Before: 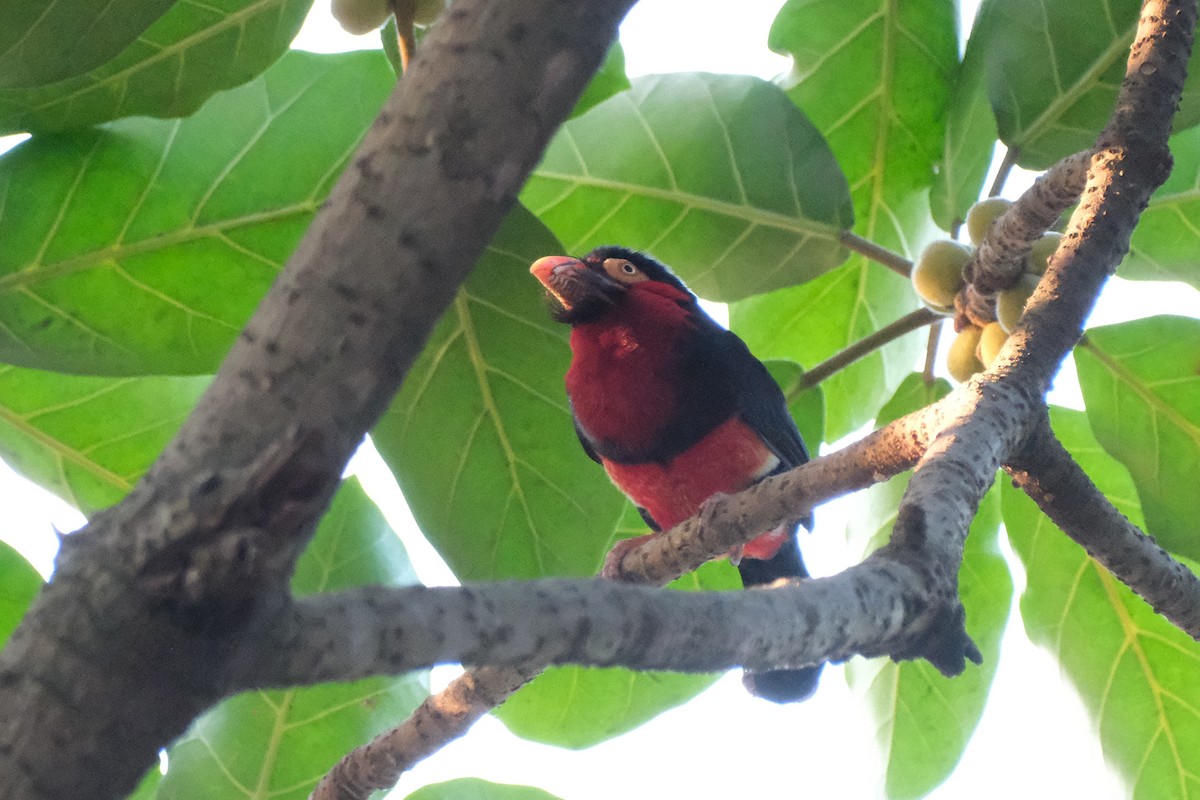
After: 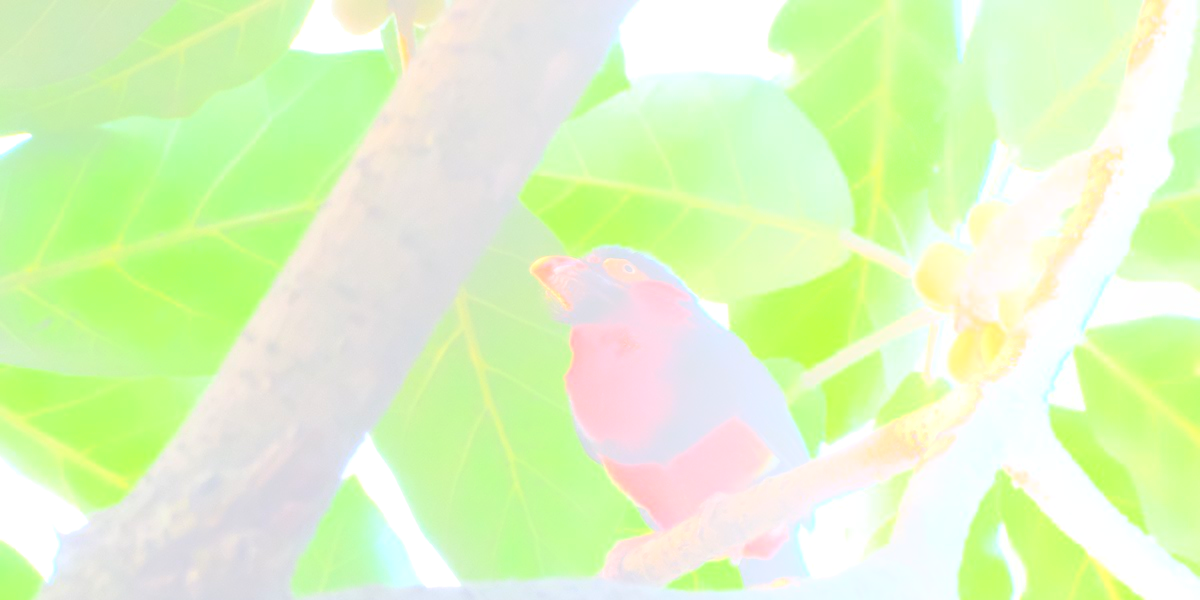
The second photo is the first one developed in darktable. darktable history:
bloom: size 70%, threshold 25%, strength 70%
tone equalizer: -8 EV -0.75 EV, -7 EV -0.7 EV, -6 EV -0.6 EV, -5 EV -0.4 EV, -3 EV 0.4 EV, -2 EV 0.6 EV, -1 EV 0.7 EV, +0 EV 0.75 EV, edges refinement/feathering 500, mask exposure compensation -1.57 EV, preserve details no
crop: bottom 24.988%
